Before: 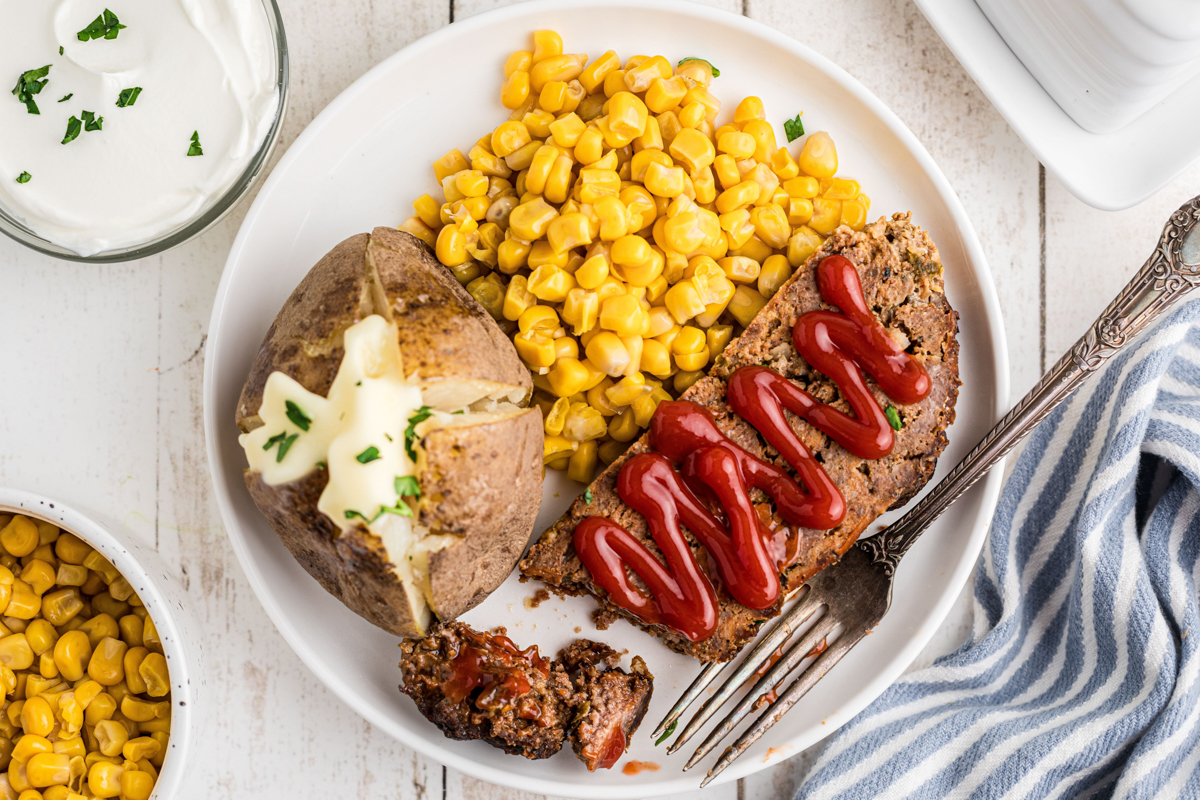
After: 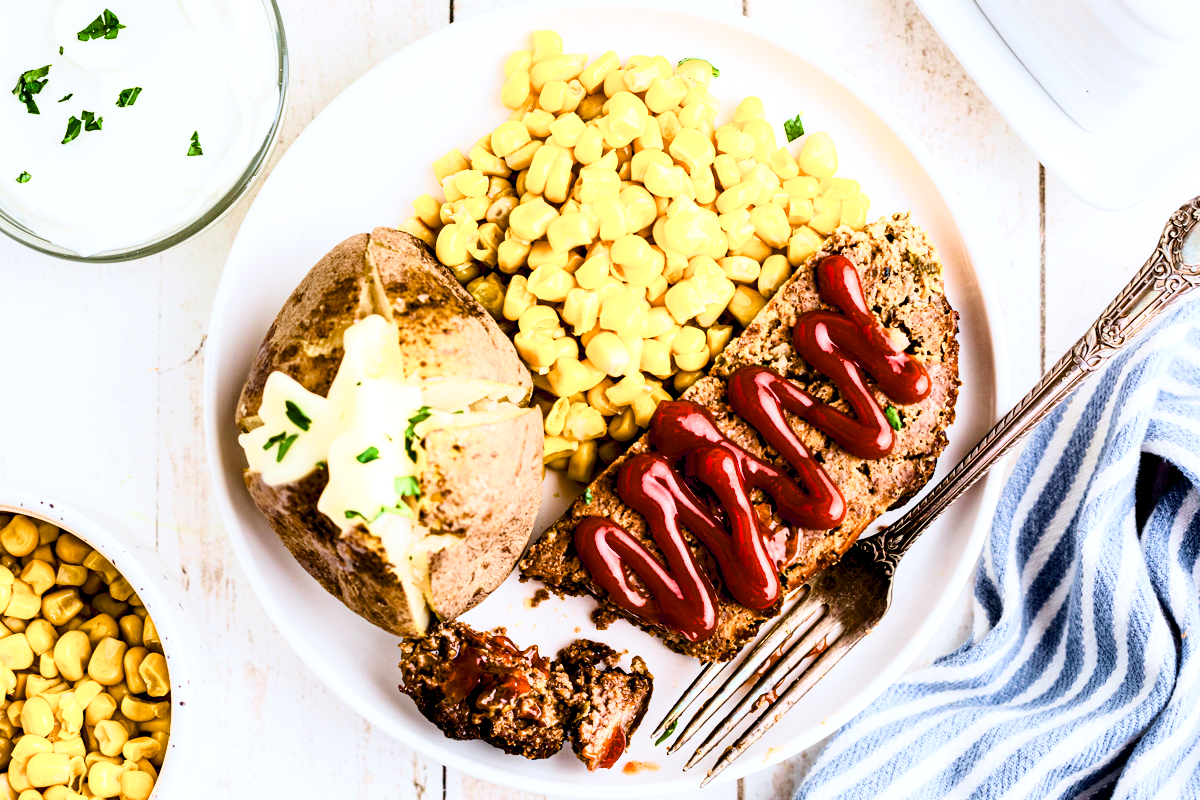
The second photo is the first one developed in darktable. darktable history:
base curve: curves: ch0 [(0, 0) (0.028, 0.03) (0.121, 0.232) (0.46, 0.748) (0.859, 0.968) (1, 1)]
velvia: strength 26.35%
color balance rgb: power › luminance 1.696%, highlights gain › luminance 16.466%, highlights gain › chroma 2.937%, highlights gain › hue 256.87°, global offset › luminance -1.419%, perceptual saturation grading › global saturation 20%, perceptual saturation grading › highlights -50.293%, perceptual saturation grading › shadows 30.216%, global vibrance 16.384%, saturation formula JzAzBz (2021)
exposure: compensate highlight preservation false
